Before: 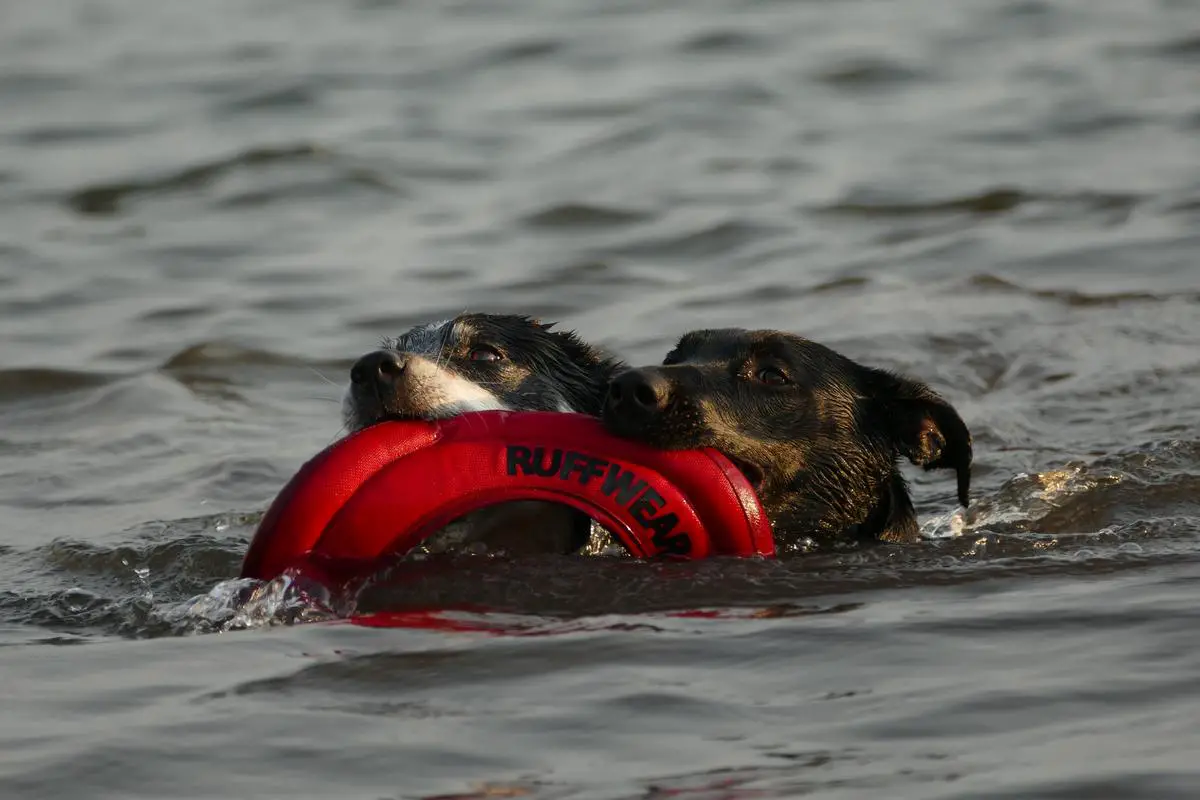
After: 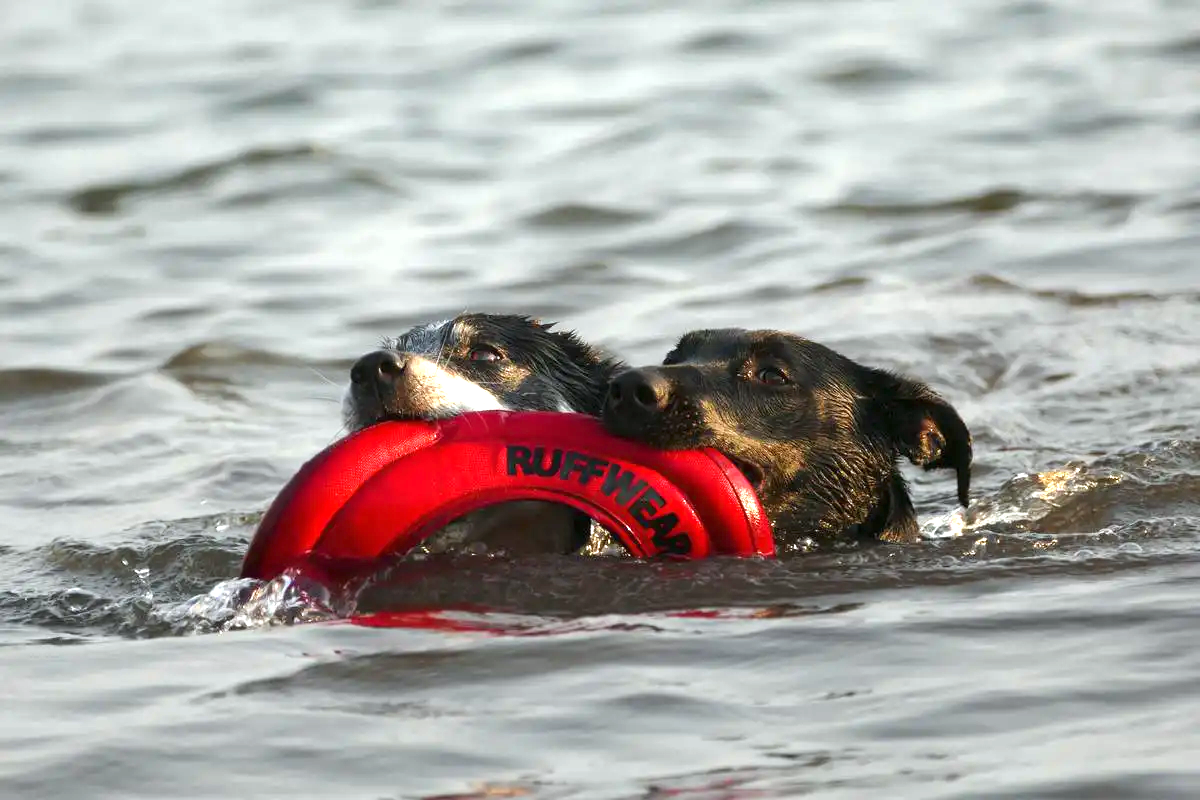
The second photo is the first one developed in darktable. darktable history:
exposure: black level correction 0, exposure 1.388 EV, compensate exposure bias true, compensate highlight preservation false
white balance: red 0.988, blue 1.017
